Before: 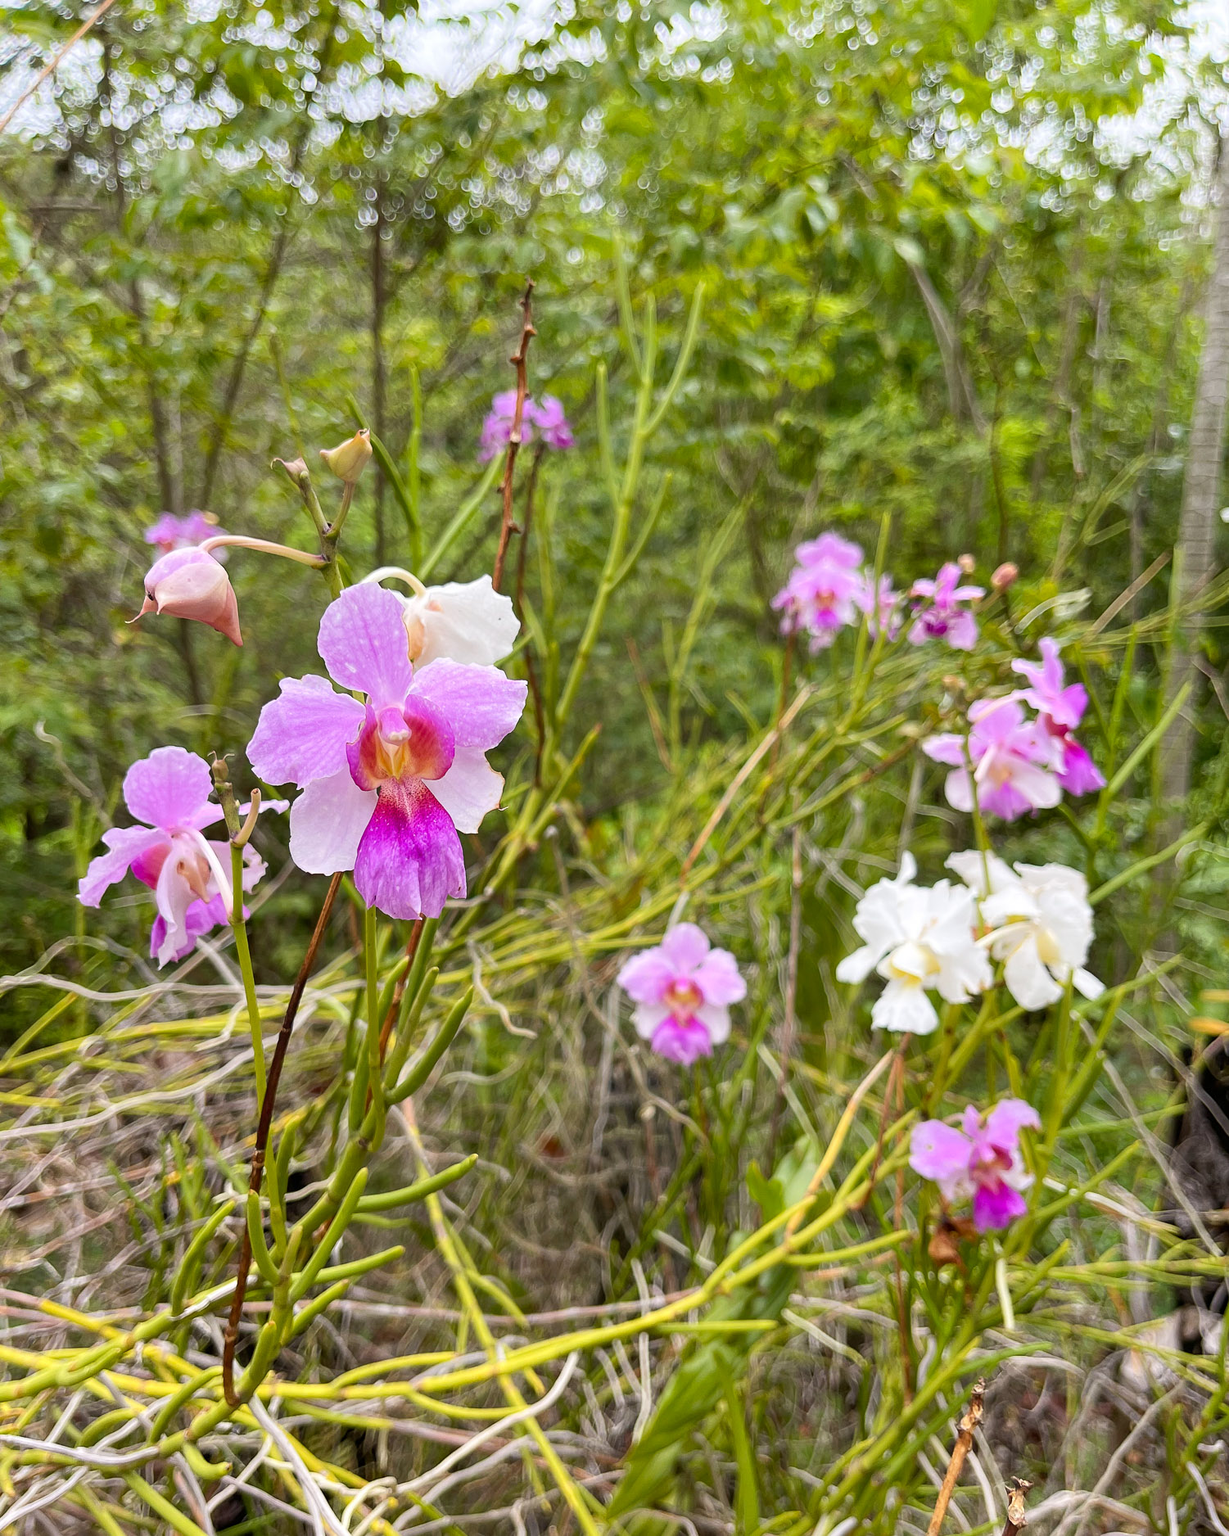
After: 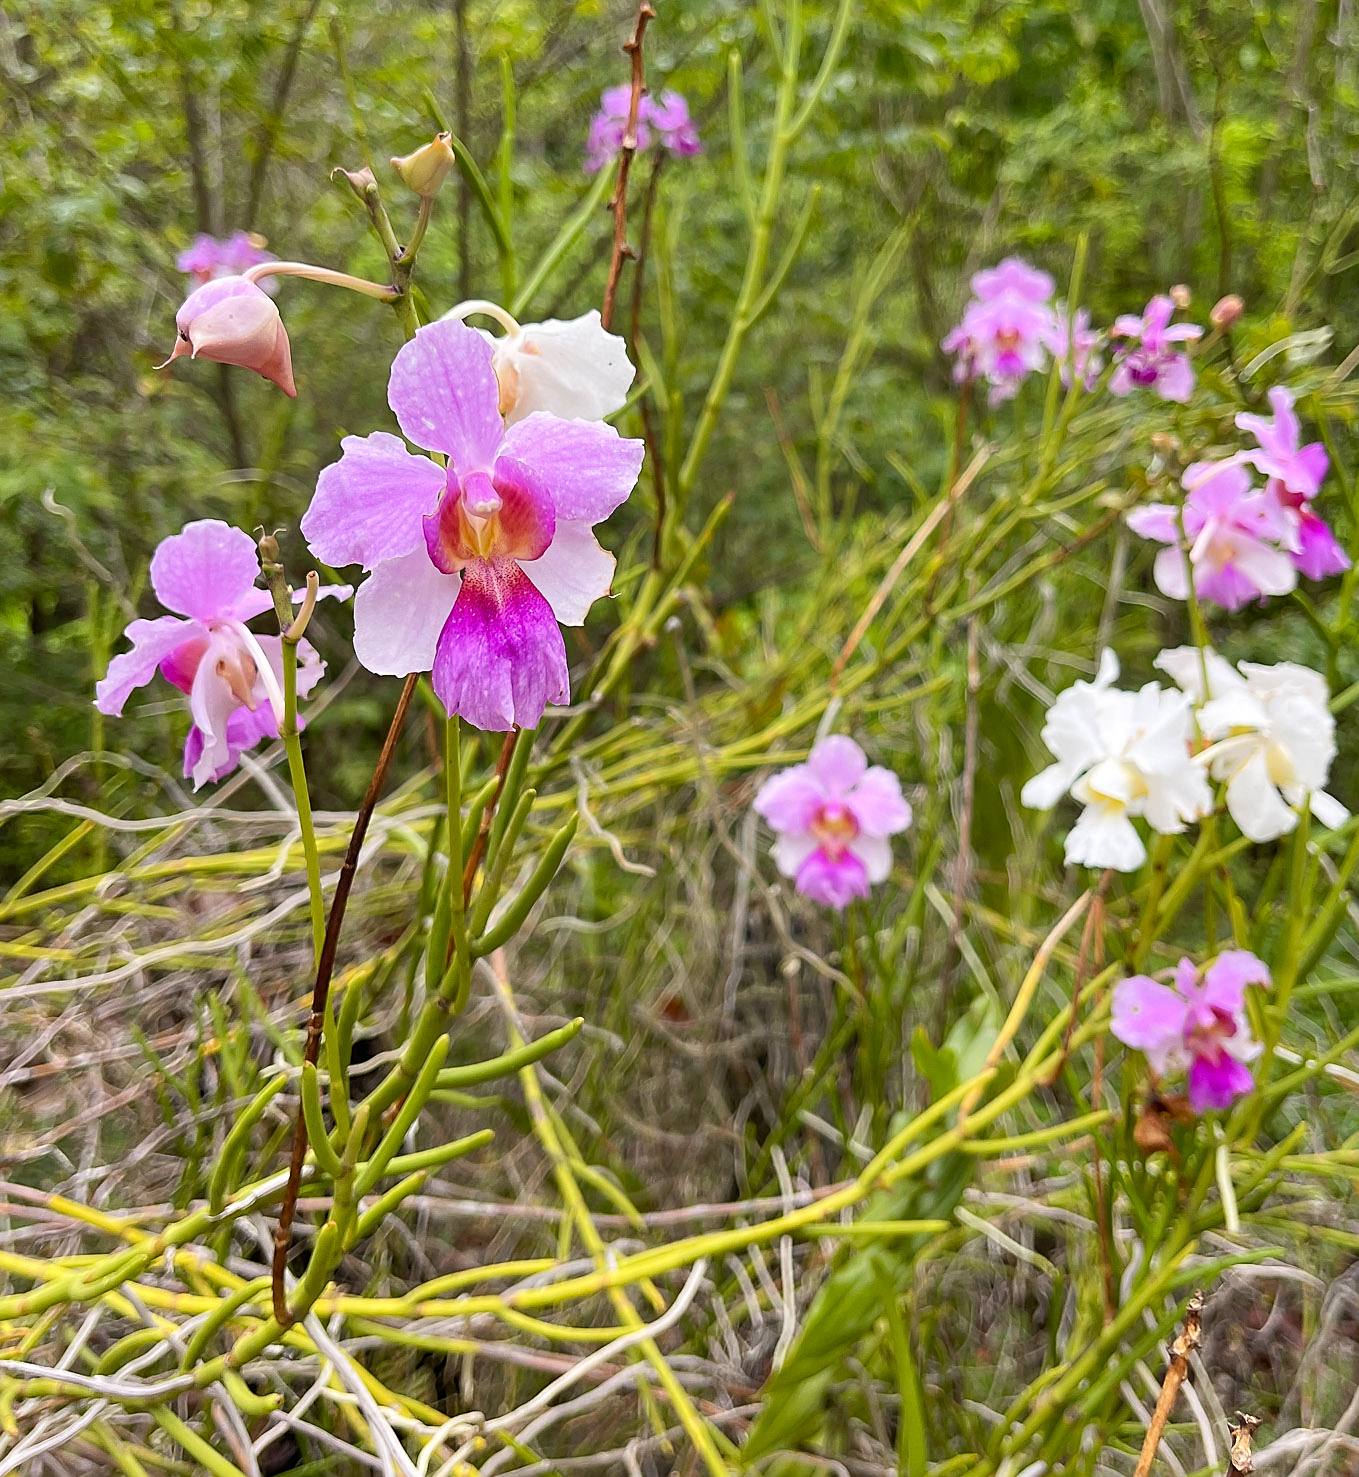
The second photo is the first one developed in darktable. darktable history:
sharpen: radius 1.864, amount 0.398, threshold 1.271
crop: top 20.916%, right 9.437%, bottom 0.316%
